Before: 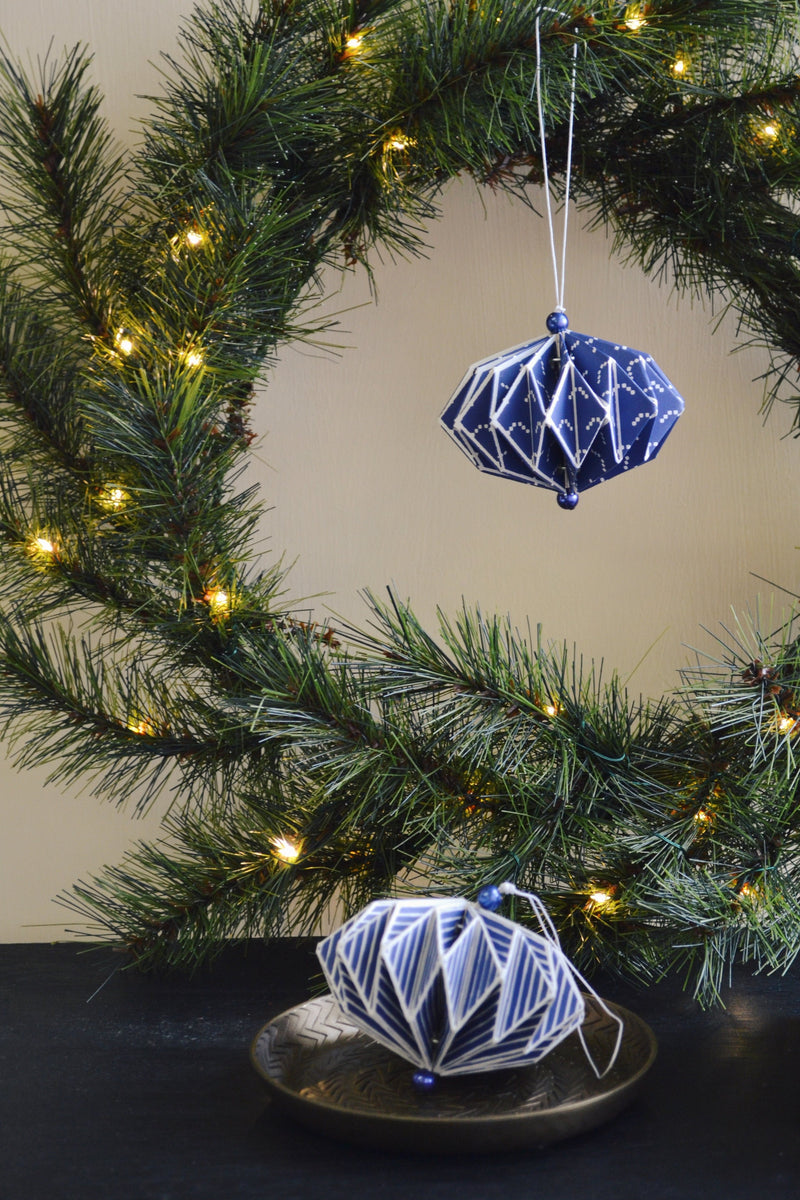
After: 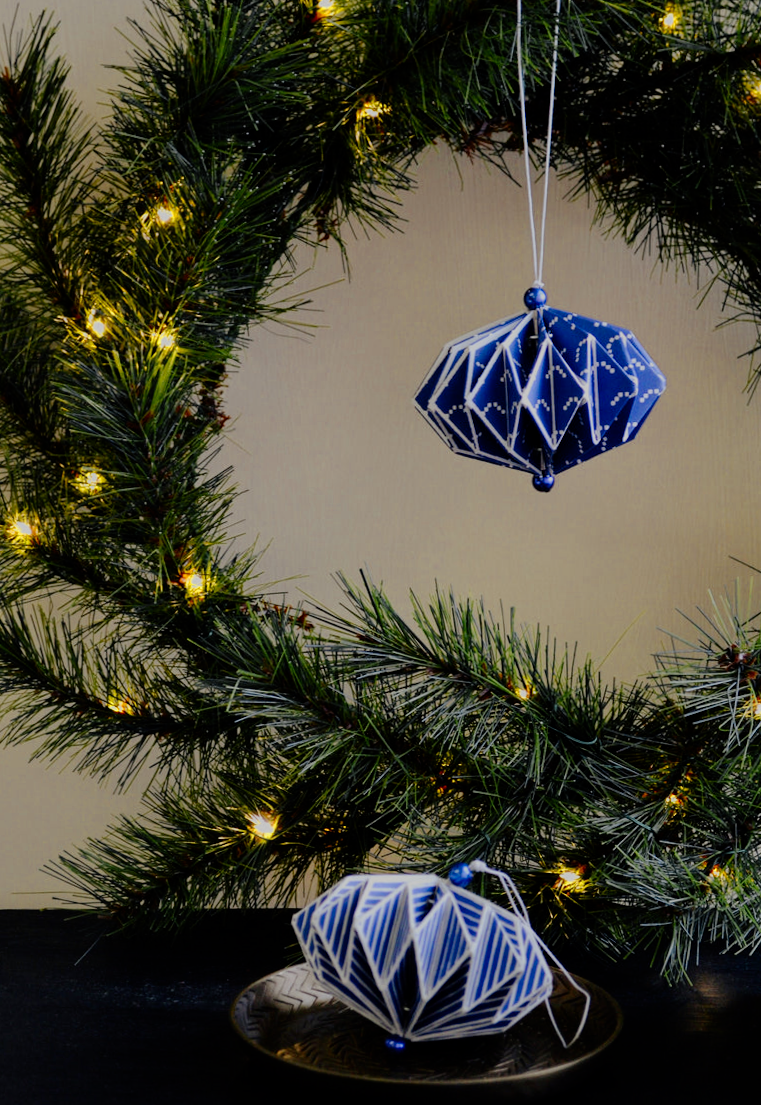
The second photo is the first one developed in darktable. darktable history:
rotate and perspective: rotation 0.074°, lens shift (vertical) 0.096, lens shift (horizontal) -0.041, crop left 0.043, crop right 0.952, crop top 0.024, crop bottom 0.979
color zones: curves: ch0 [(0.004, 0.305) (0.261, 0.623) (0.389, 0.399) (0.708, 0.571) (0.947, 0.34)]; ch1 [(0.025, 0.645) (0.229, 0.584) (0.326, 0.551) (0.484, 0.262) (0.757, 0.643)]
filmic rgb: middle gray luminance 29%, black relative exposure -10.3 EV, white relative exposure 5.5 EV, threshold 6 EV, target black luminance 0%, hardness 3.95, latitude 2.04%, contrast 1.132, highlights saturation mix 5%, shadows ↔ highlights balance 15.11%, add noise in highlights 0, preserve chrominance no, color science v3 (2019), use custom middle-gray values true, iterations of high-quality reconstruction 0, contrast in highlights soft, enable highlight reconstruction true
crop and rotate: top 2.479%, bottom 3.018%
